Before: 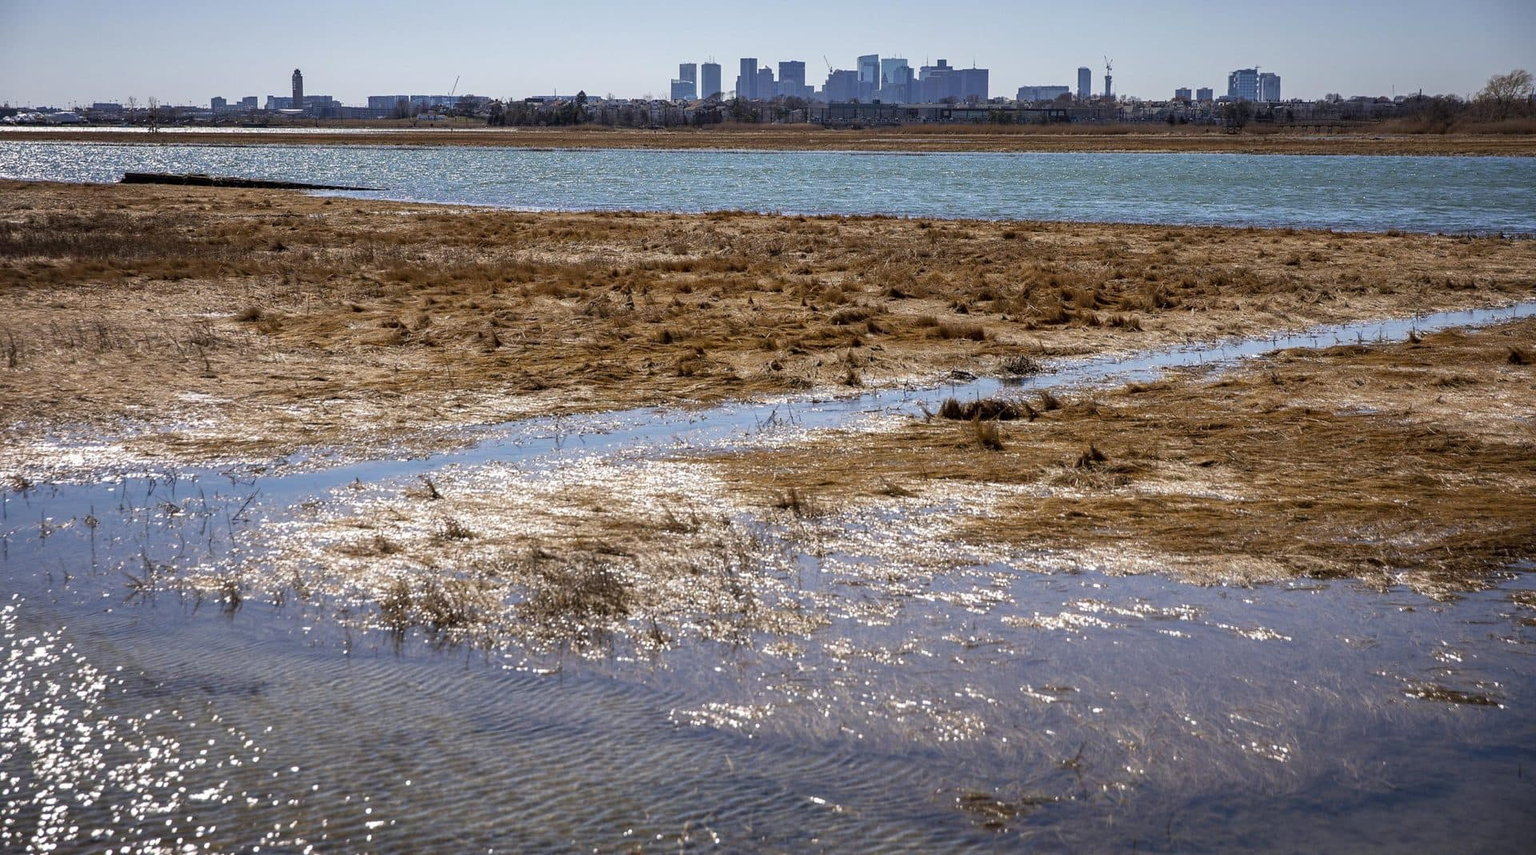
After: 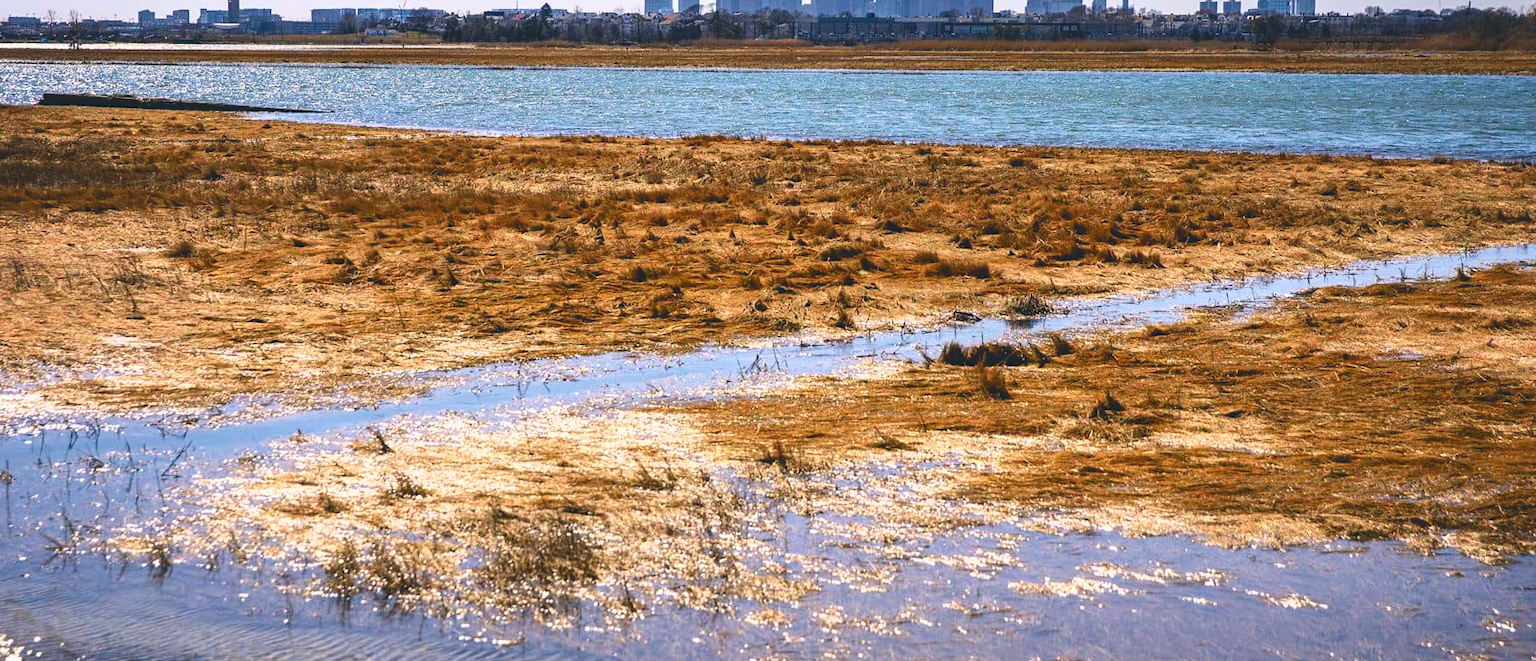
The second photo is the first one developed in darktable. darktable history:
crop: left 5.596%, top 10.314%, right 3.534%, bottom 19.395%
tone curve: curves: ch0 [(0, 0) (0.074, 0.04) (0.157, 0.1) (0.472, 0.515) (0.635, 0.731) (0.768, 0.878) (0.899, 0.969) (1, 1)]; ch1 [(0, 0) (0.08, 0.08) (0.3, 0.3) (0.5, 0.5) (0.539, 0.558) (0.586, 0.658) (0.69, 0.787) (0.92, 0.92) (1, 1)]; ch2 [(0, 0) (0.08, 0.08) (0.3, 0.3) (0.5, 0.5) (0.543, 0.597) (0.597, 0.679) (0.92, 0.92) (1, 1)], color space Lab, independent channels, preserve colors none
color correction: highlights a* 5.38, highlights b* 5.3, shadows a* -4.26, shadows b* -5.11
exposure: black level correction -0.03, compensate highlight preservation false
